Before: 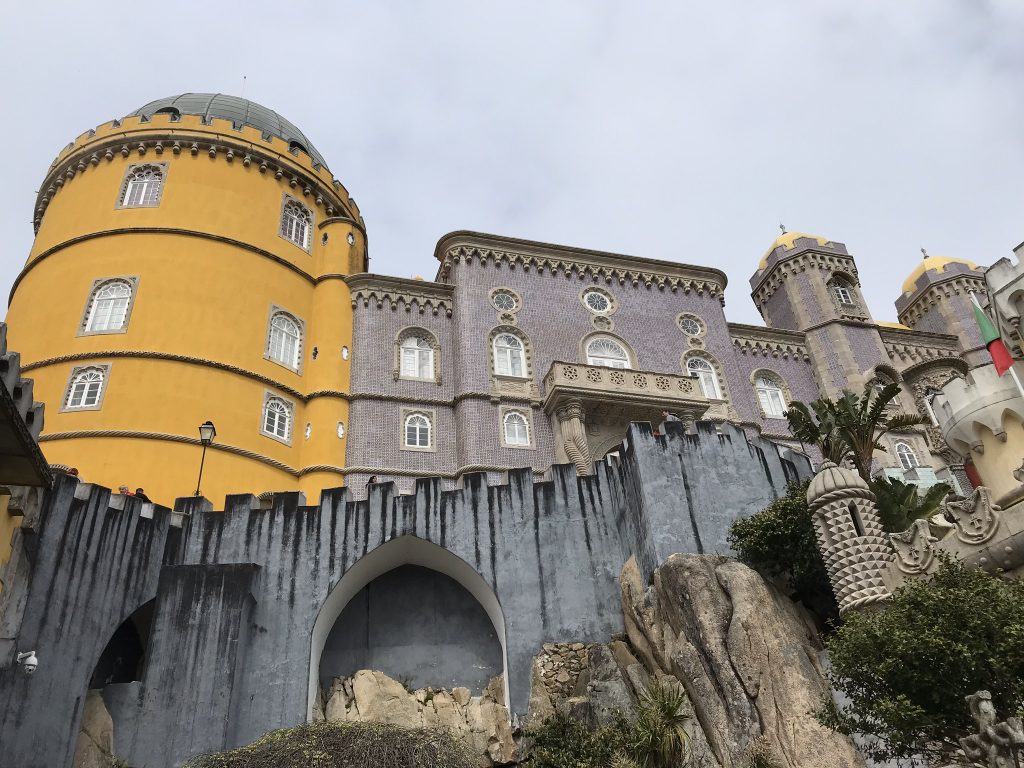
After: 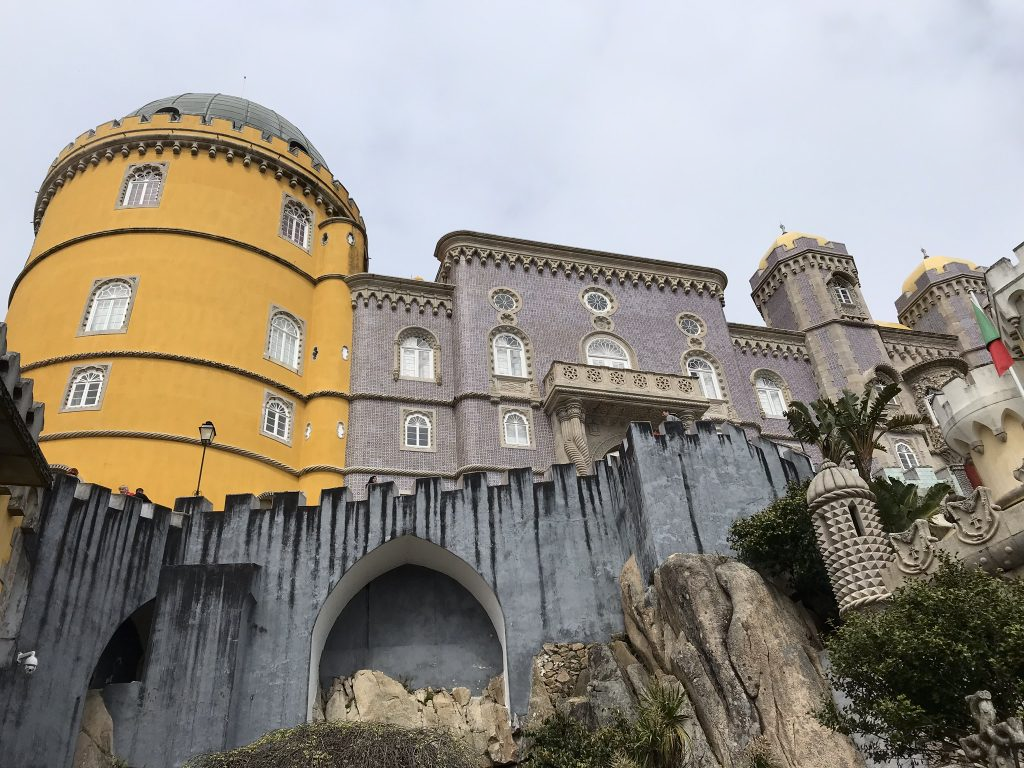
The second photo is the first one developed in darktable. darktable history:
shadows and highlights: shadows -30.35, highlights 29.76
